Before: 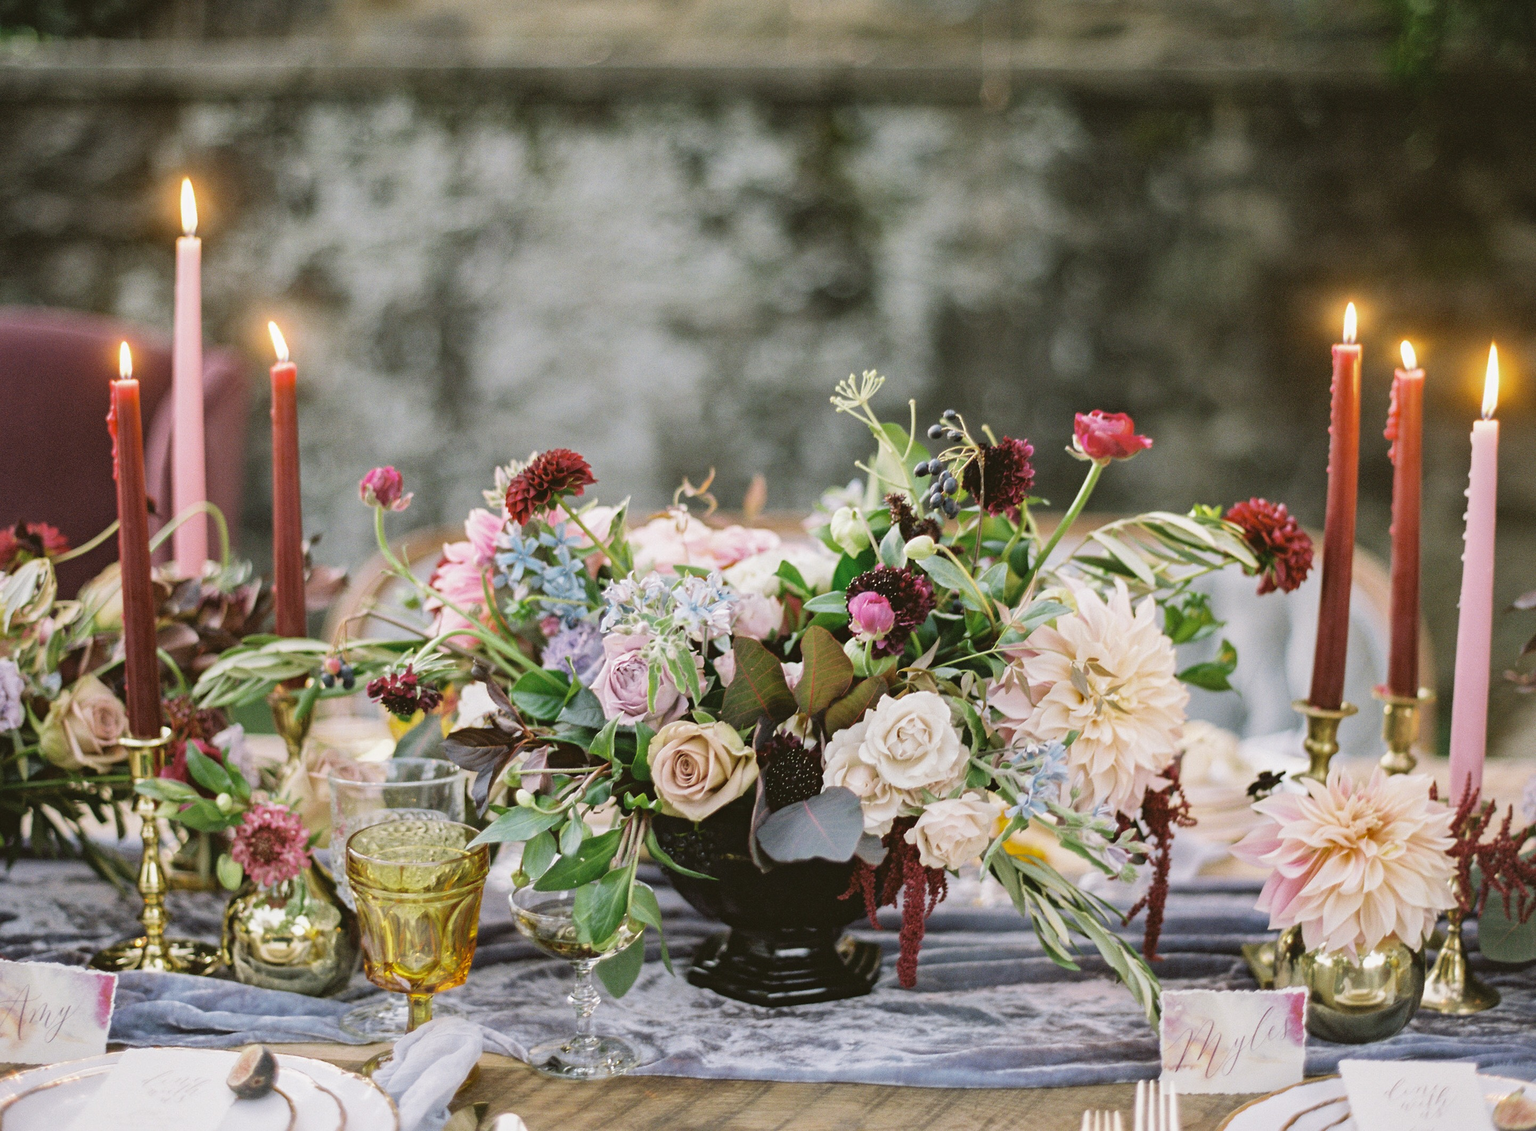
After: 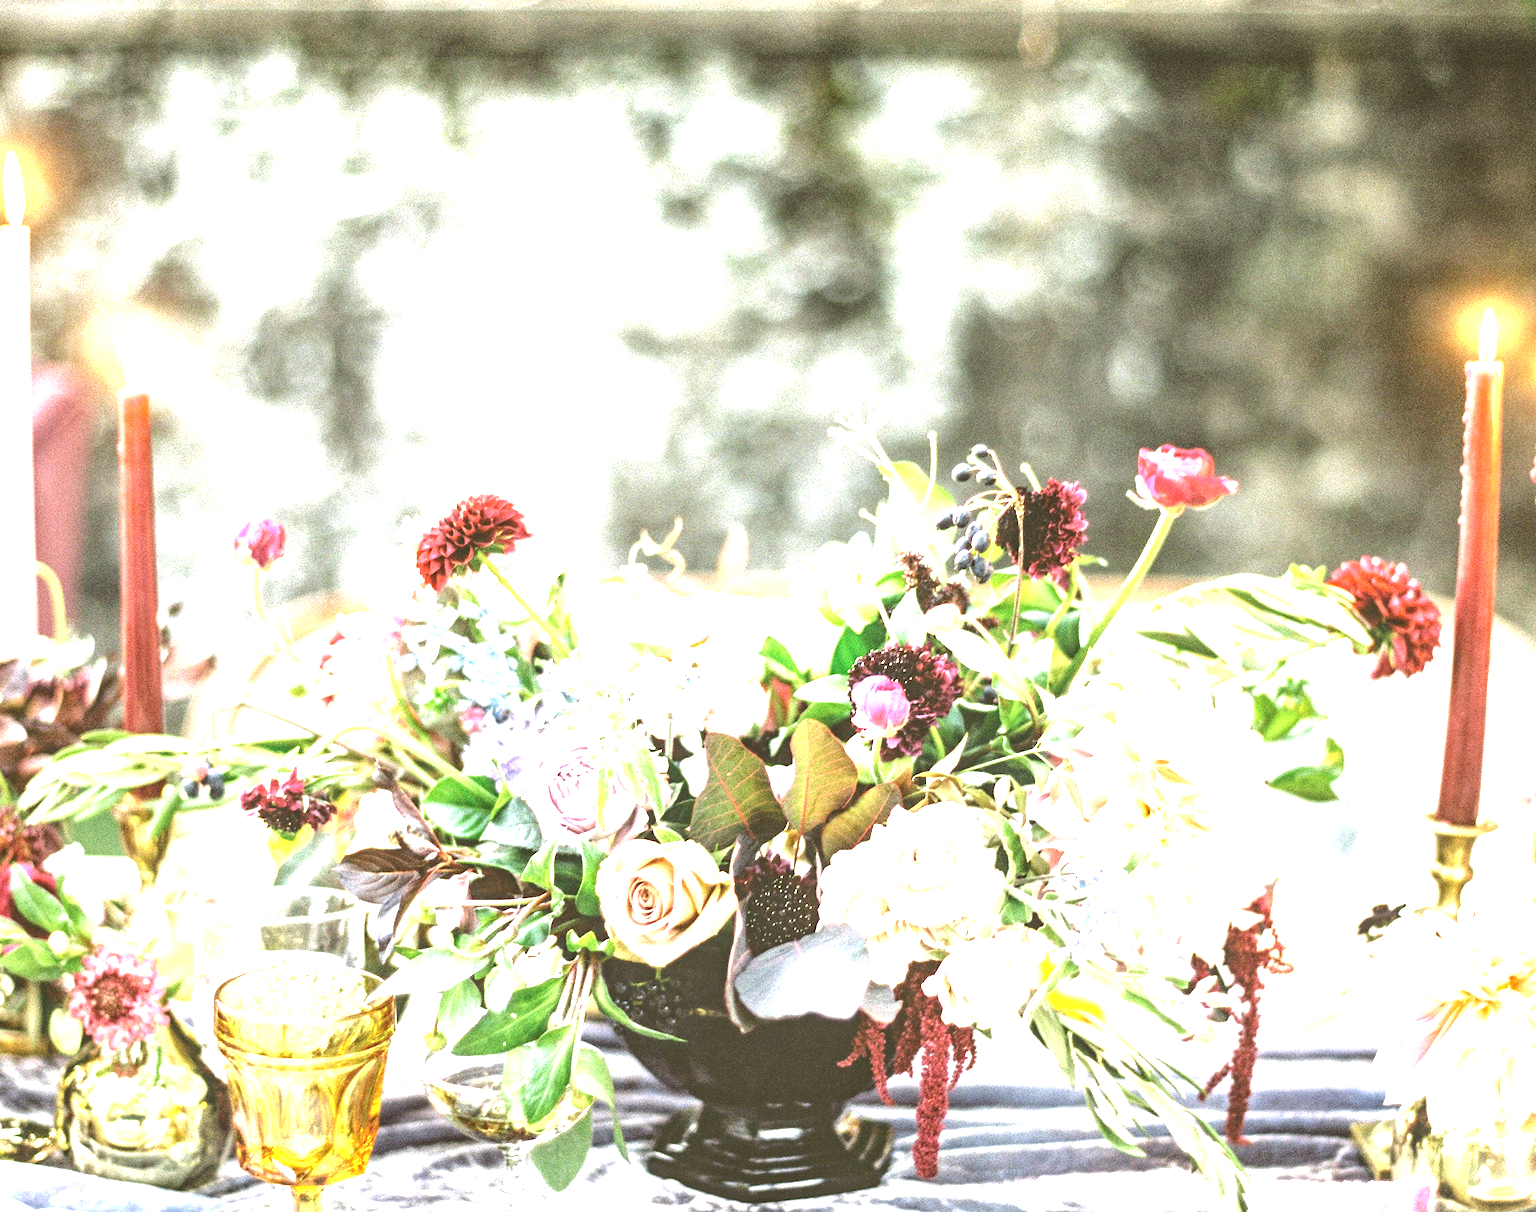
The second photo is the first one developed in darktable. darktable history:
local contrast: detail 130%
color correction: highlights a* -0.318, highlights b* -0.084
tone equalizer: edges refinement/feathering 500, mask exposure compensation -1.57 EV, preserve details no
exposure: black level correction 0, exposure 2.111 EV, compensate exposure bias true, compensate highlight preservation false
crop: left 11.591%, top 5.296%, right 9.605%, bottom 10.266%
